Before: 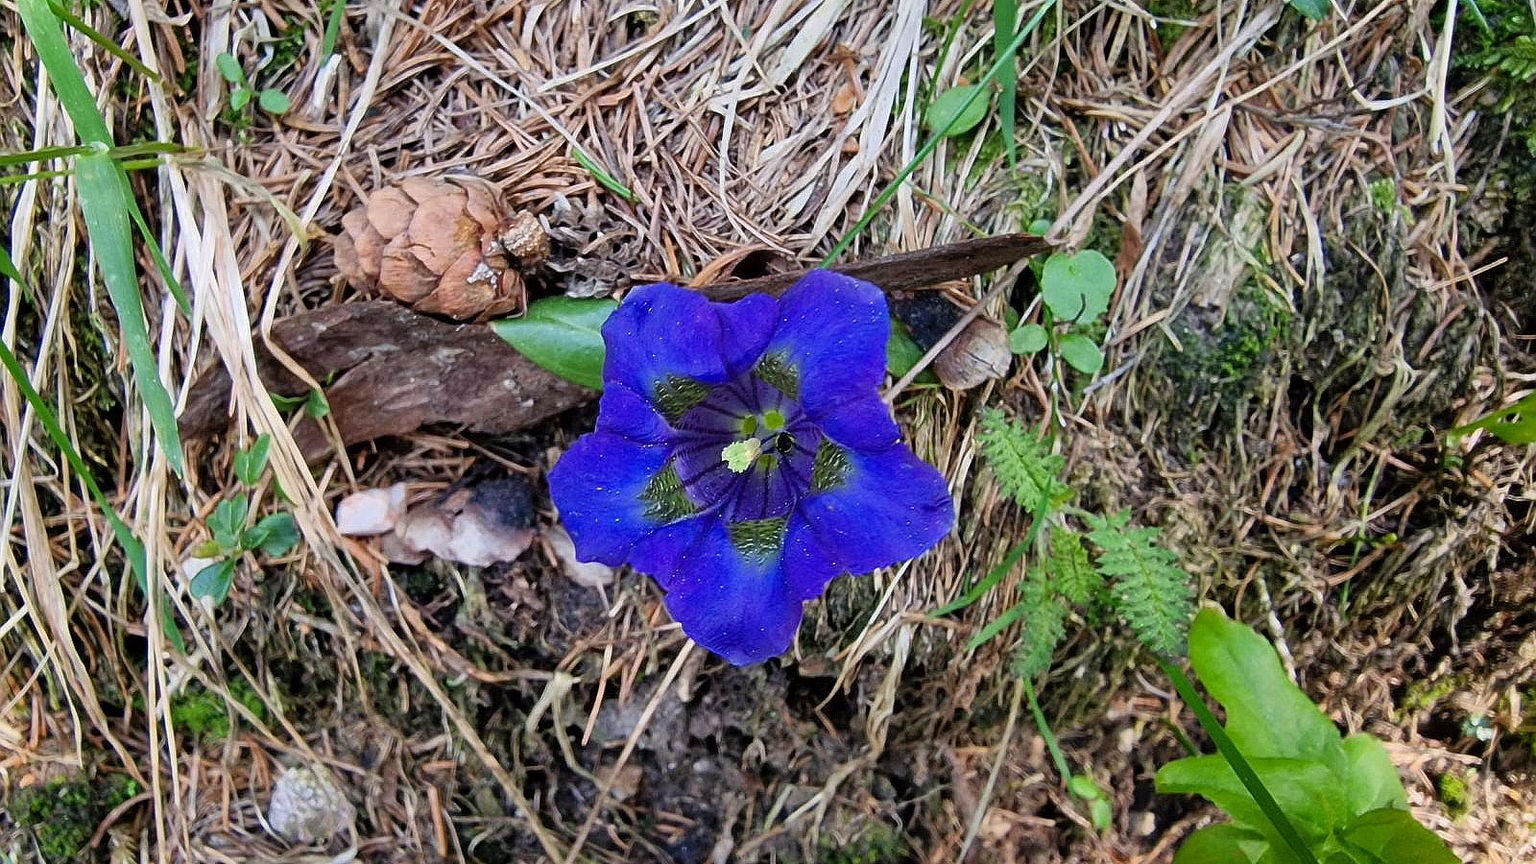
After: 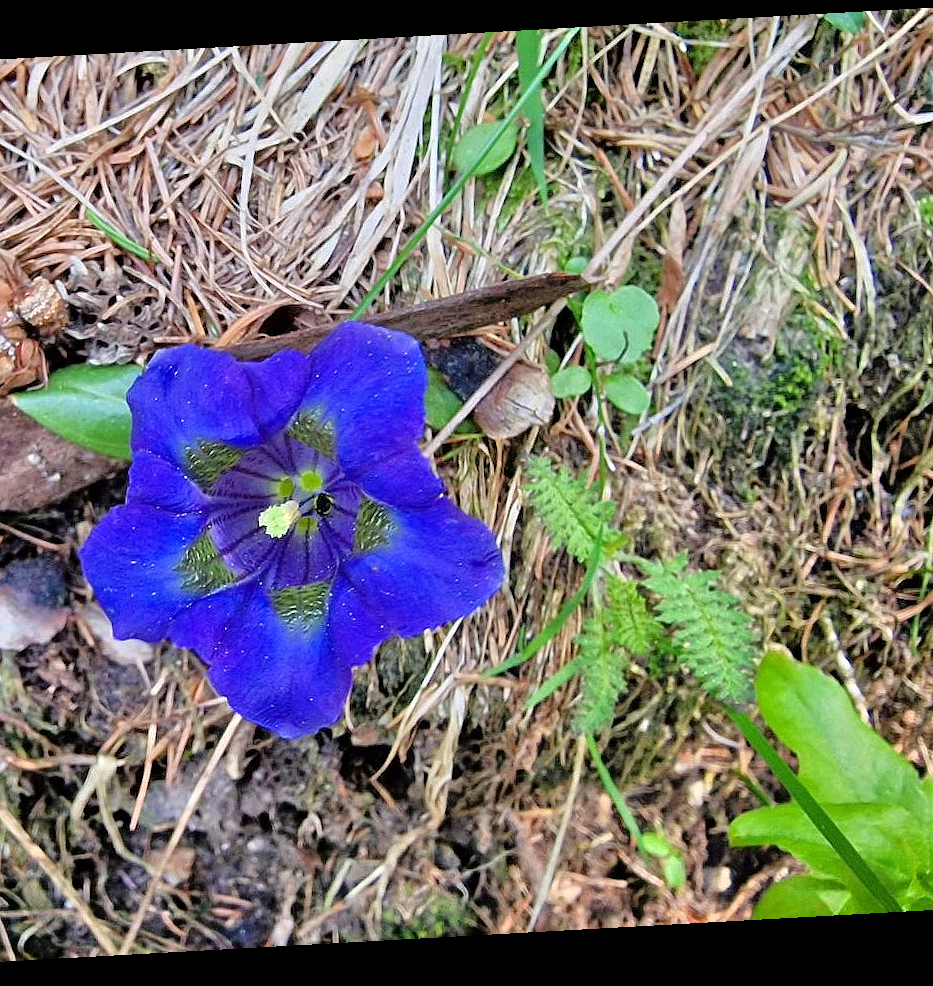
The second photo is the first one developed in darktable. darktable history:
rotate and perspective: rotation -3.18°, automatic cropping off
tone equalizer: -7 EV 0.15 EV, -6 EV 0.6 EV, -5 EV 1.15 EV, -4 EV 1.33 EV, -3 EV 1.15 EV, -2 EV 0.6 EV, -1 EV 0.15 EV, mask exposure compensation -0.5 EV
crop: left 31.458%, top 0%, right 11.876%
